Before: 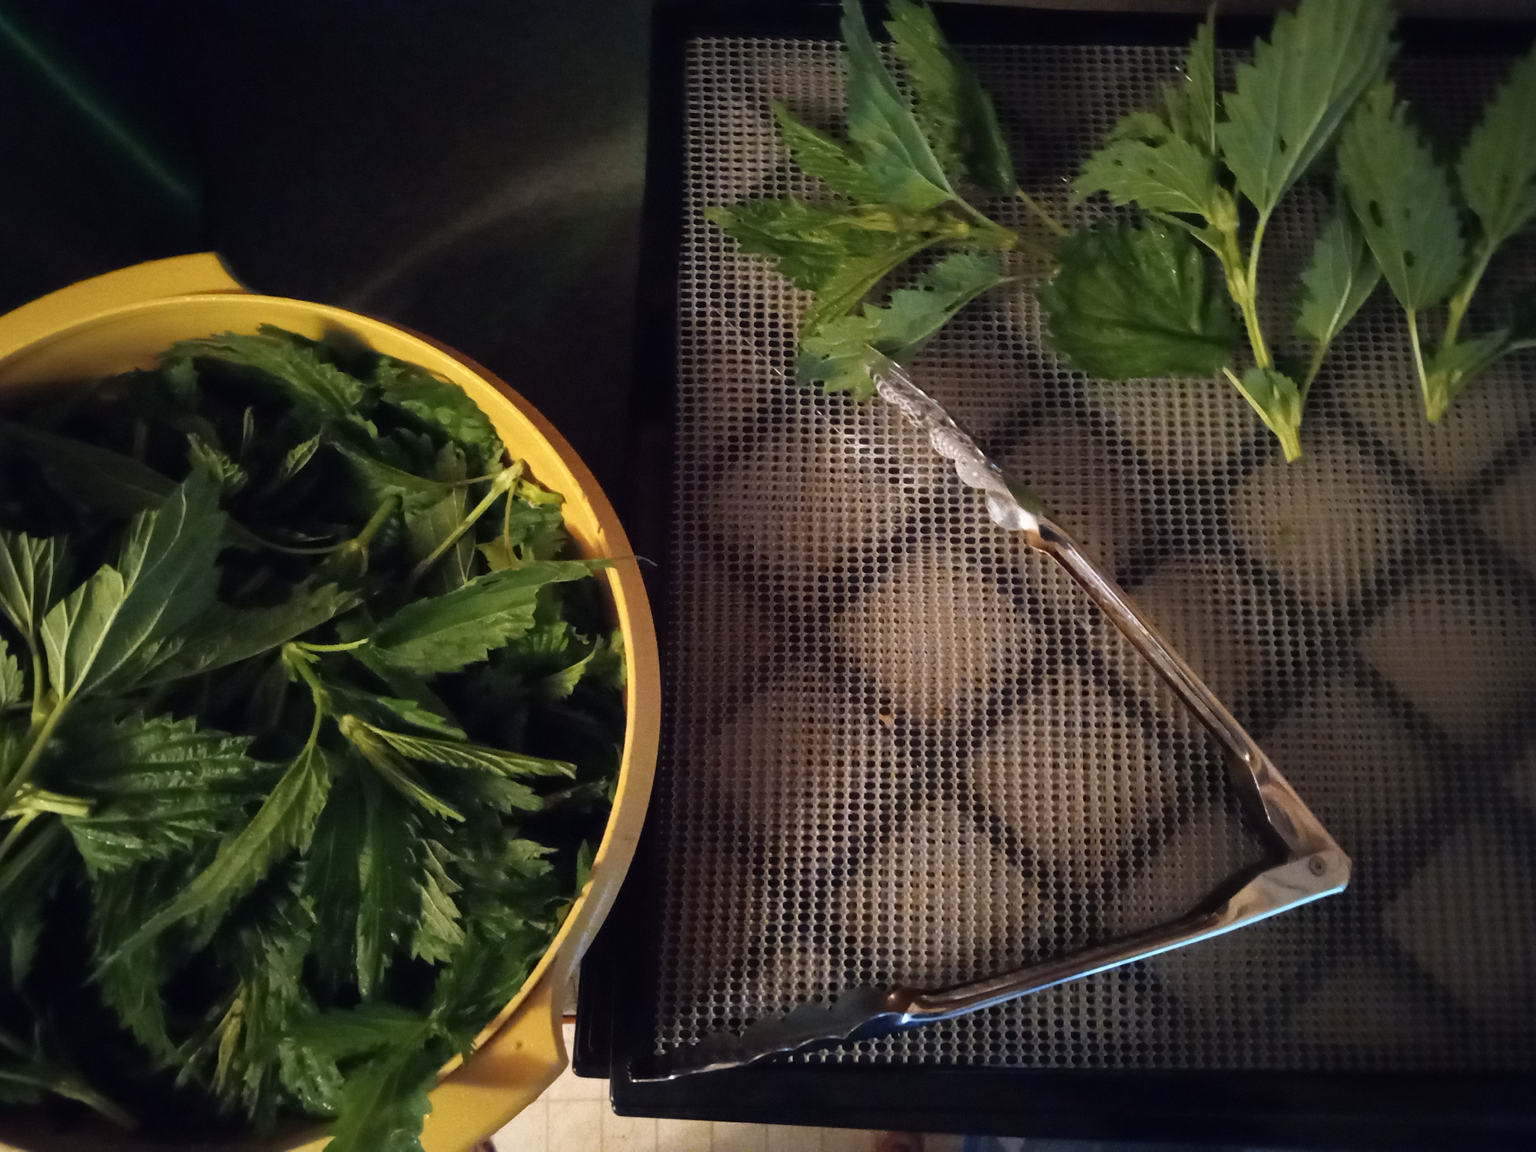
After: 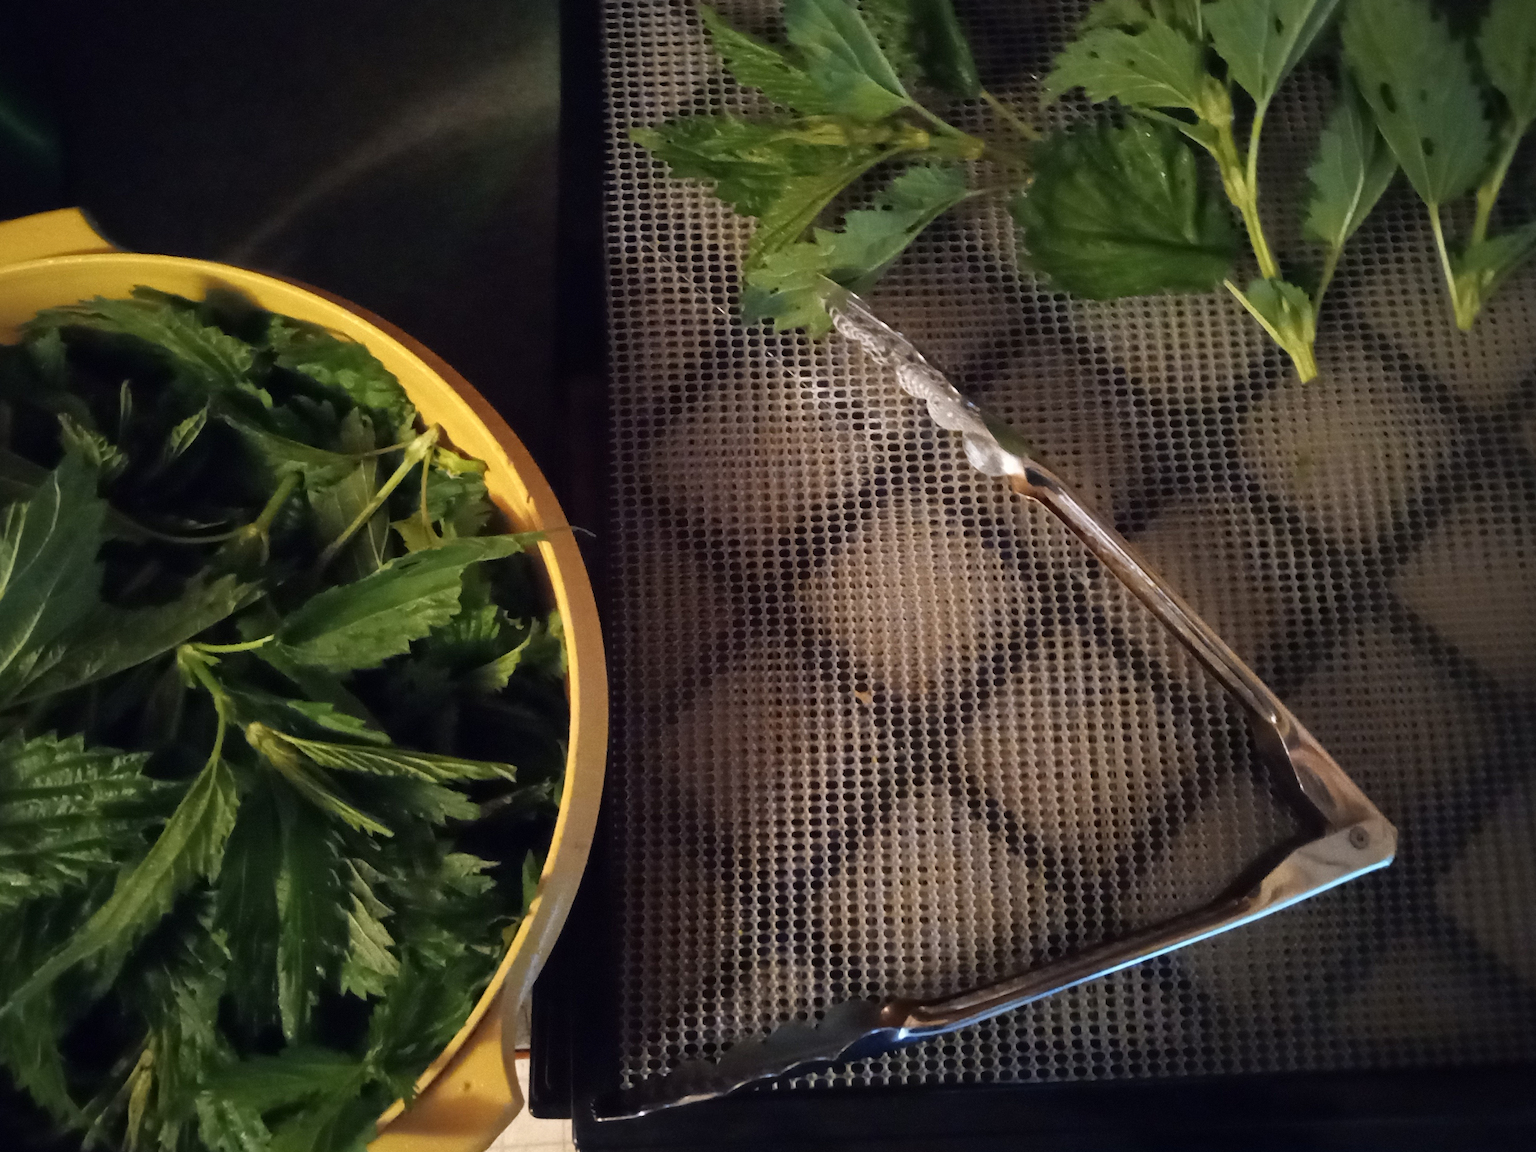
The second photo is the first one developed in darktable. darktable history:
local contrast: mode bilateral grid, contrast 14, coarseness 37, detail 104%, midtone range 0.2
crop and rotate: angle 2.9°, left 5.762%, top 5.719%
tone equalizer: on, module defaults
